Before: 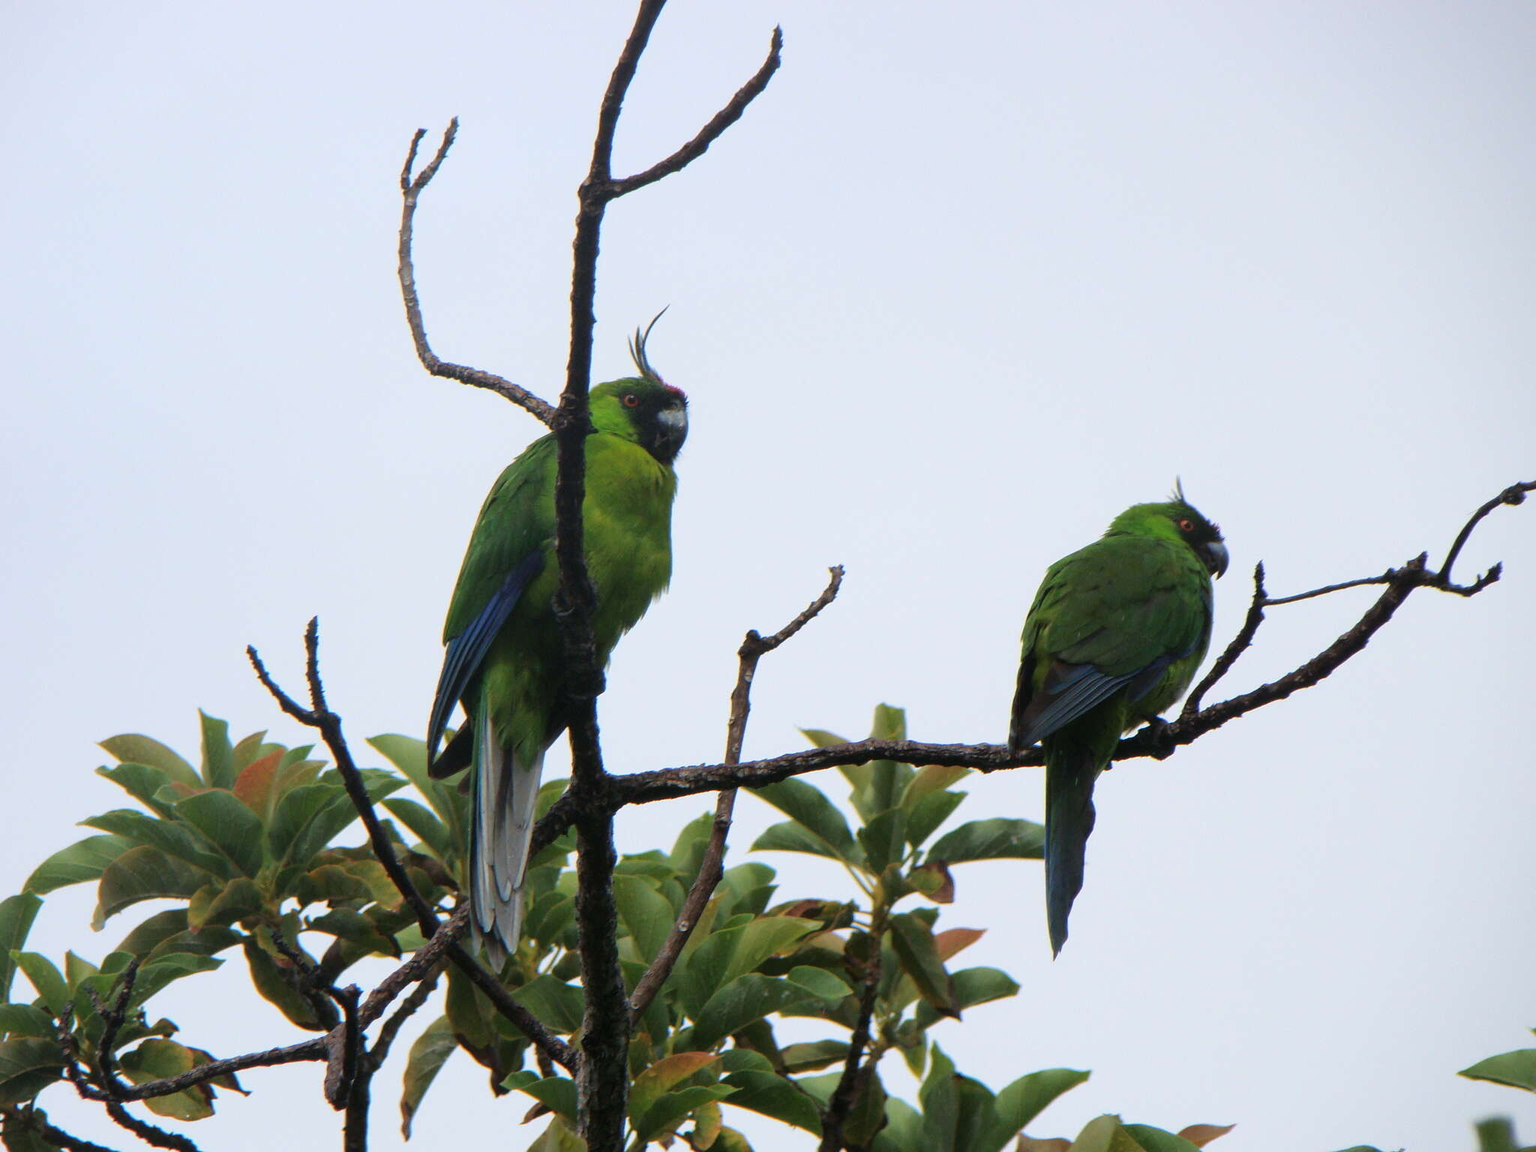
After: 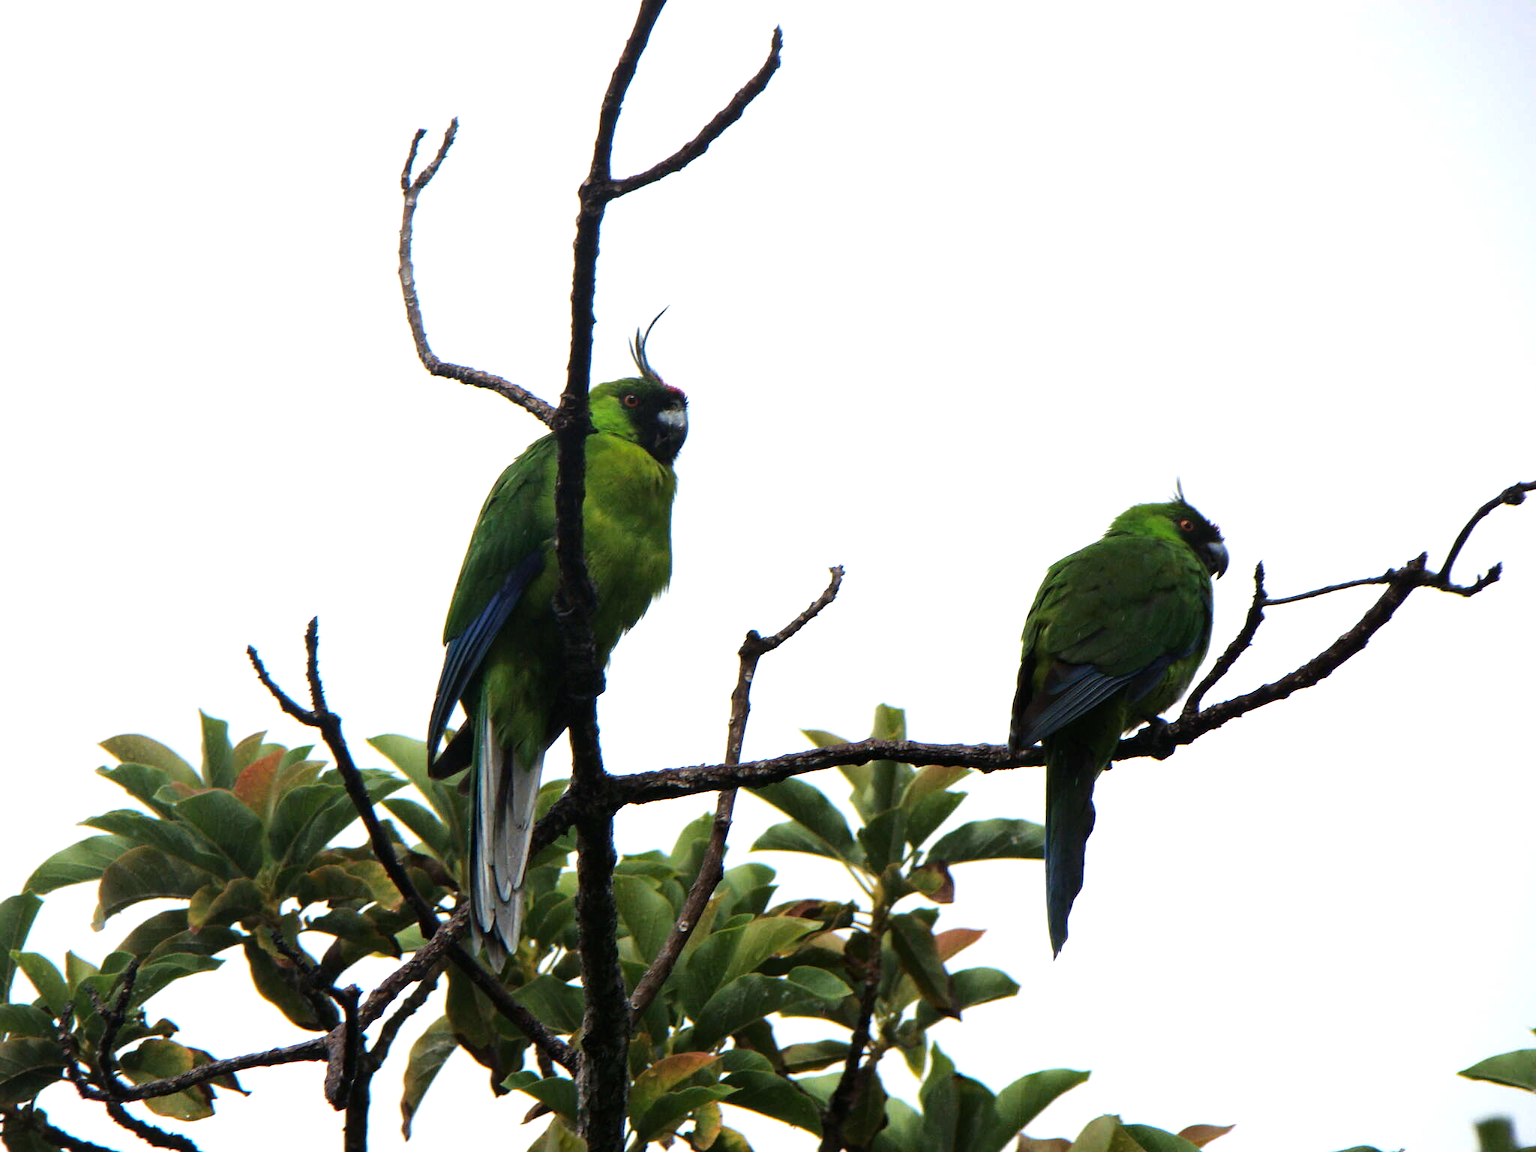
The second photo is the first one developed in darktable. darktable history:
haze removal: compatibility mode true, adaptive false
tone equalizer: -8 EV -0.76 EV, -7 EV -0.735 EV, -6 EV -0.633 EV, -5 EV -0.42 EV, -3 EV 0.396 EV, -2 EV 0.6 EV, -1 EV 0.676 EV, +0 EV 0.77 EV, edges refinement/feathering 500, mask exposure compensation -1.57 EV, preserve details no
